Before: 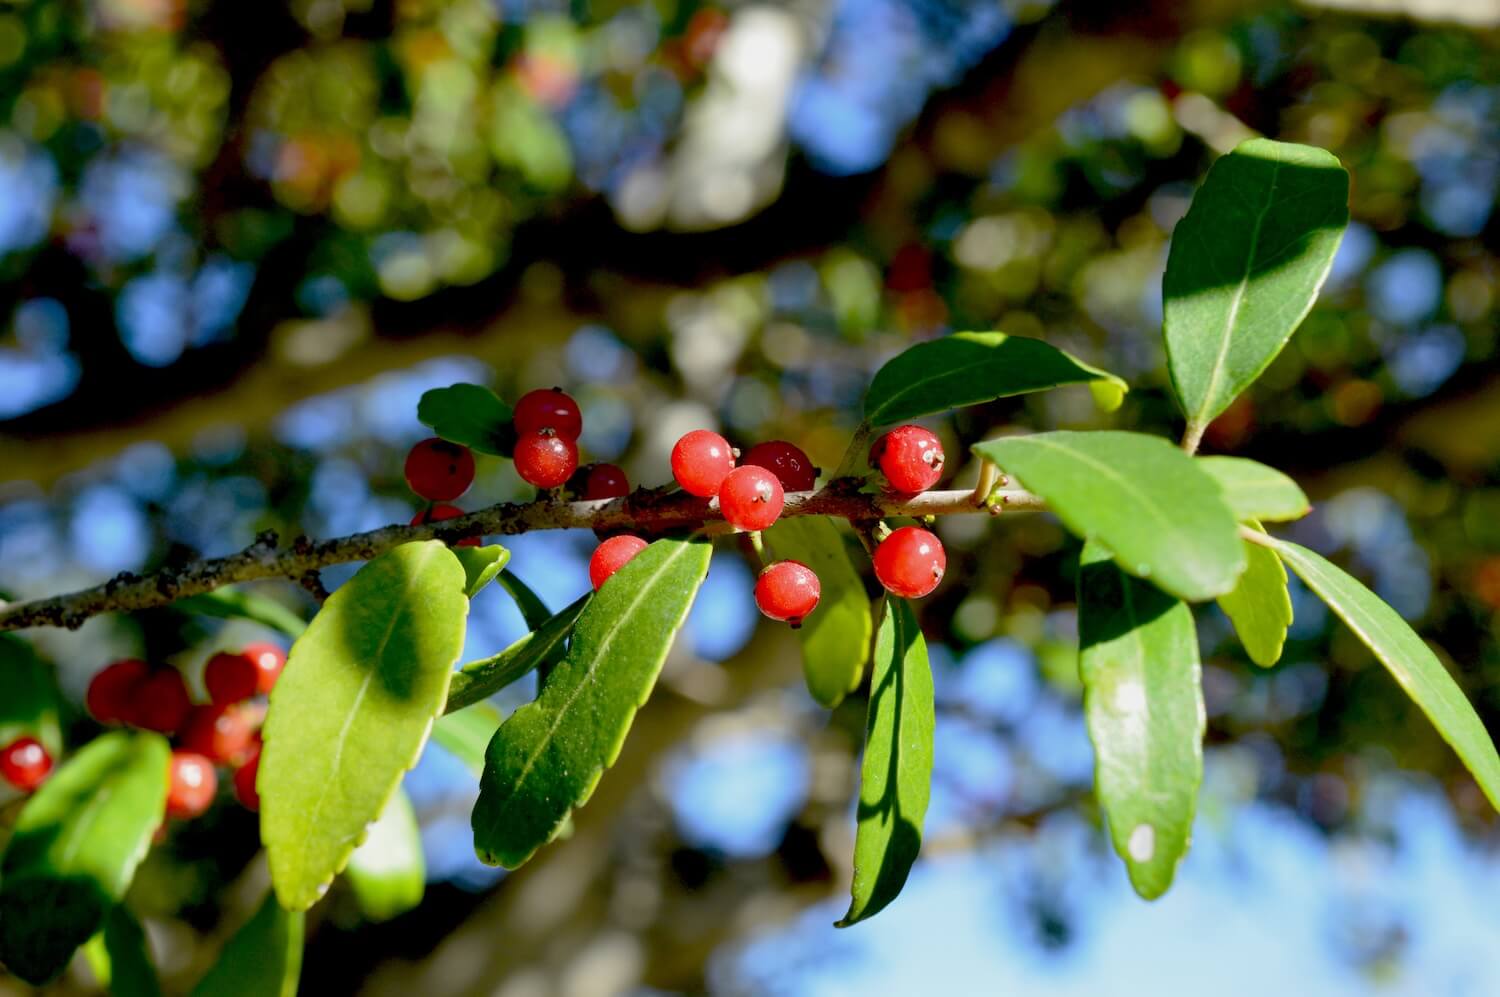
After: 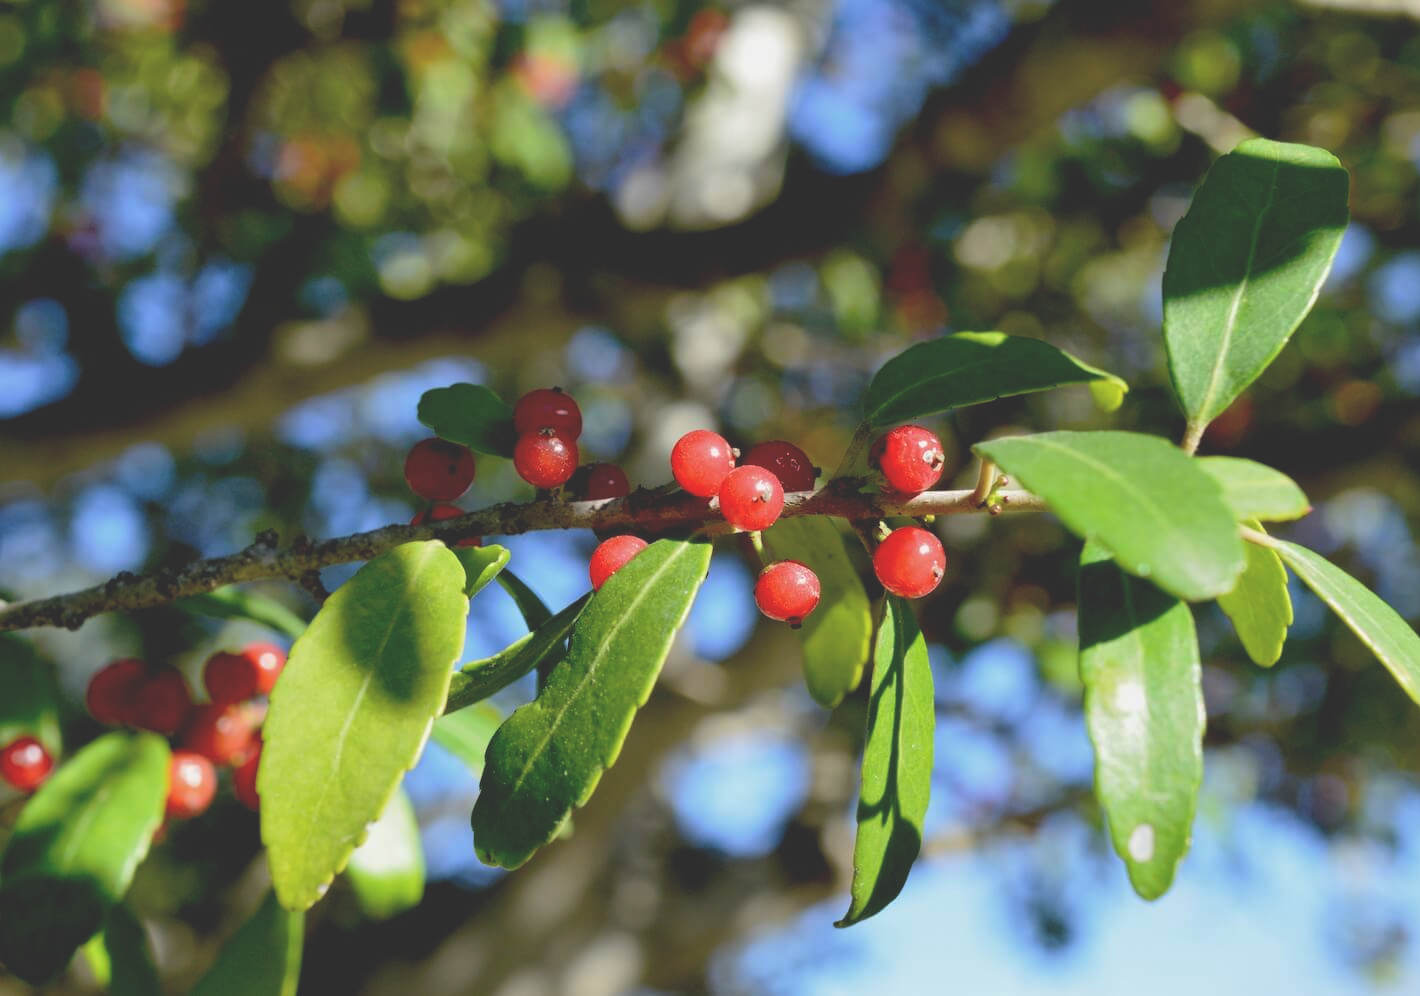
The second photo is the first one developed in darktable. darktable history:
exposure: black level correction -0.028, compensate exposure bias true, compensate highlight preservation false
tone equalizer: edges refinement/feathering 500, mask exposure compensation -1.57 EV, preserve details no
crop and rotate: left 0%, right 5.268%
